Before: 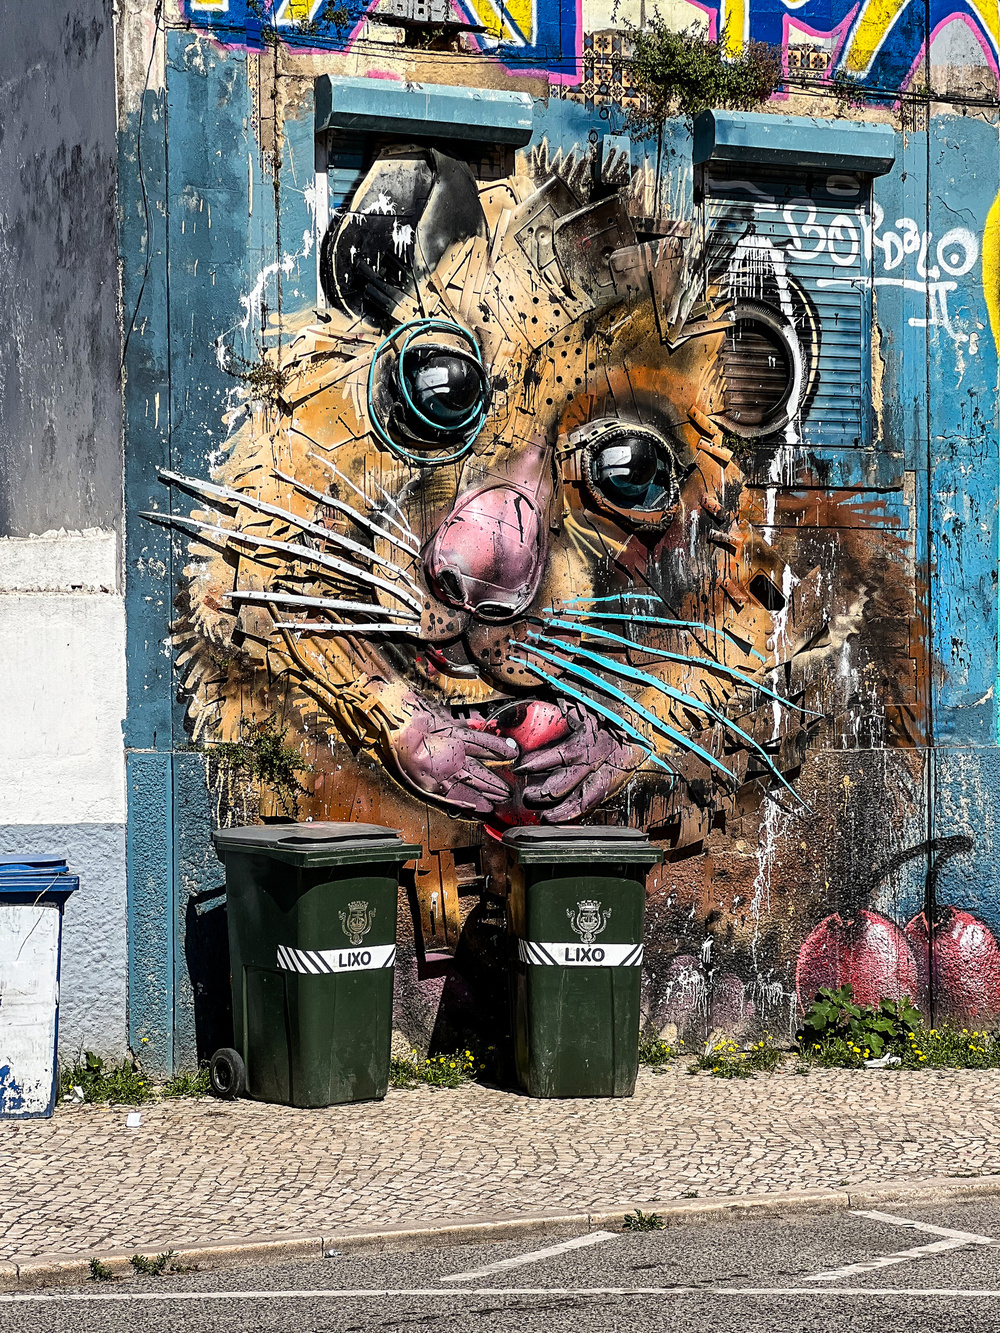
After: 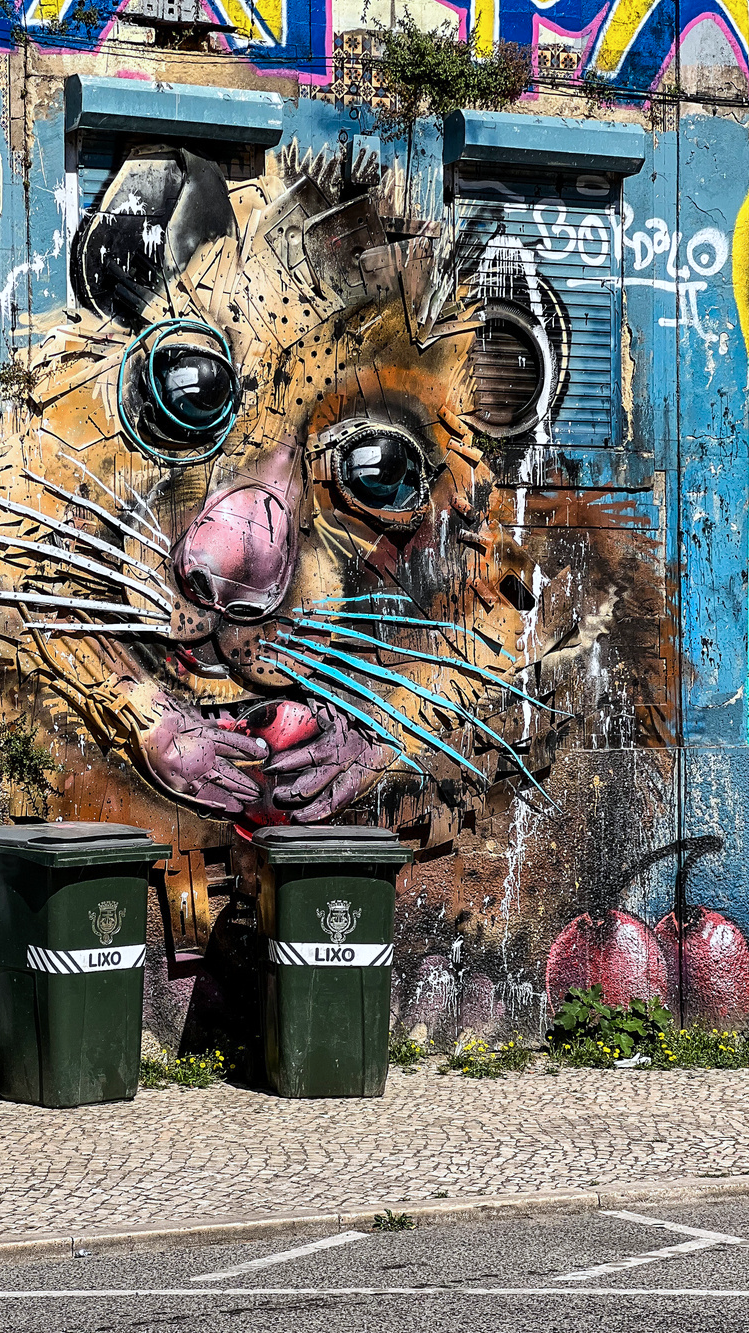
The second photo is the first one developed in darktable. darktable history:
color calibration: x 0.353, y 0.369, temperature 4694.15 K, saturation algorithm version 1 (2020)
crop and rotate: left 25.098%
